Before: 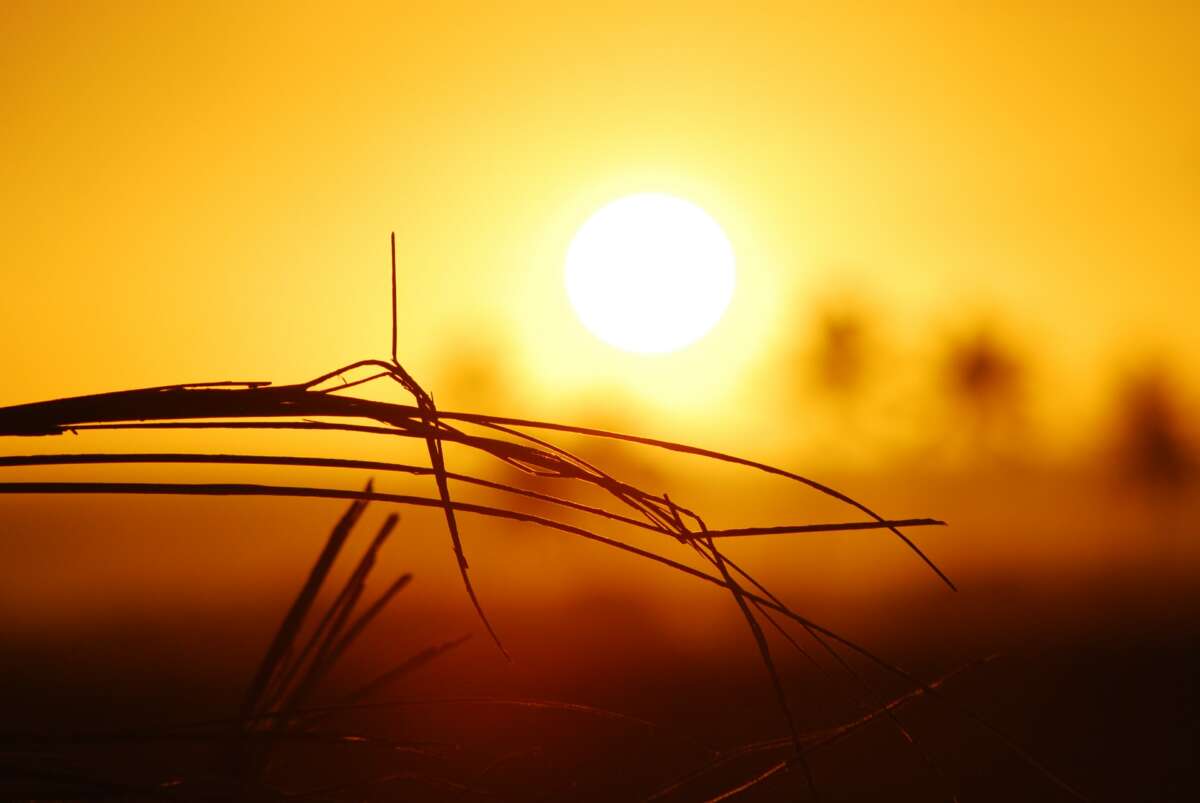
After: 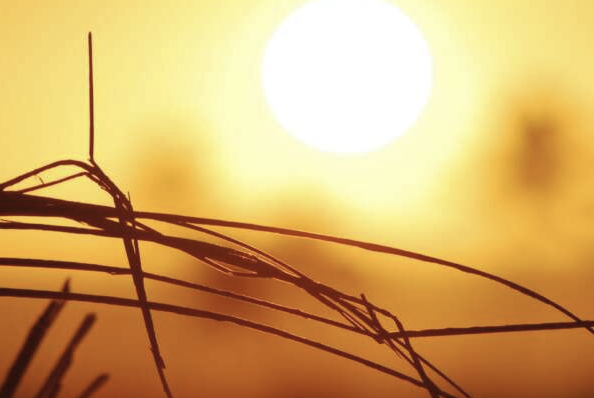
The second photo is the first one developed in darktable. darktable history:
color correction: highlights b* 0.065, saturation 0.769
crop: left 25.257%, top 24.943%, right 25.237%, bottom 25.484%
shadows and highlights: shadows 24.82, highlights -25.97
